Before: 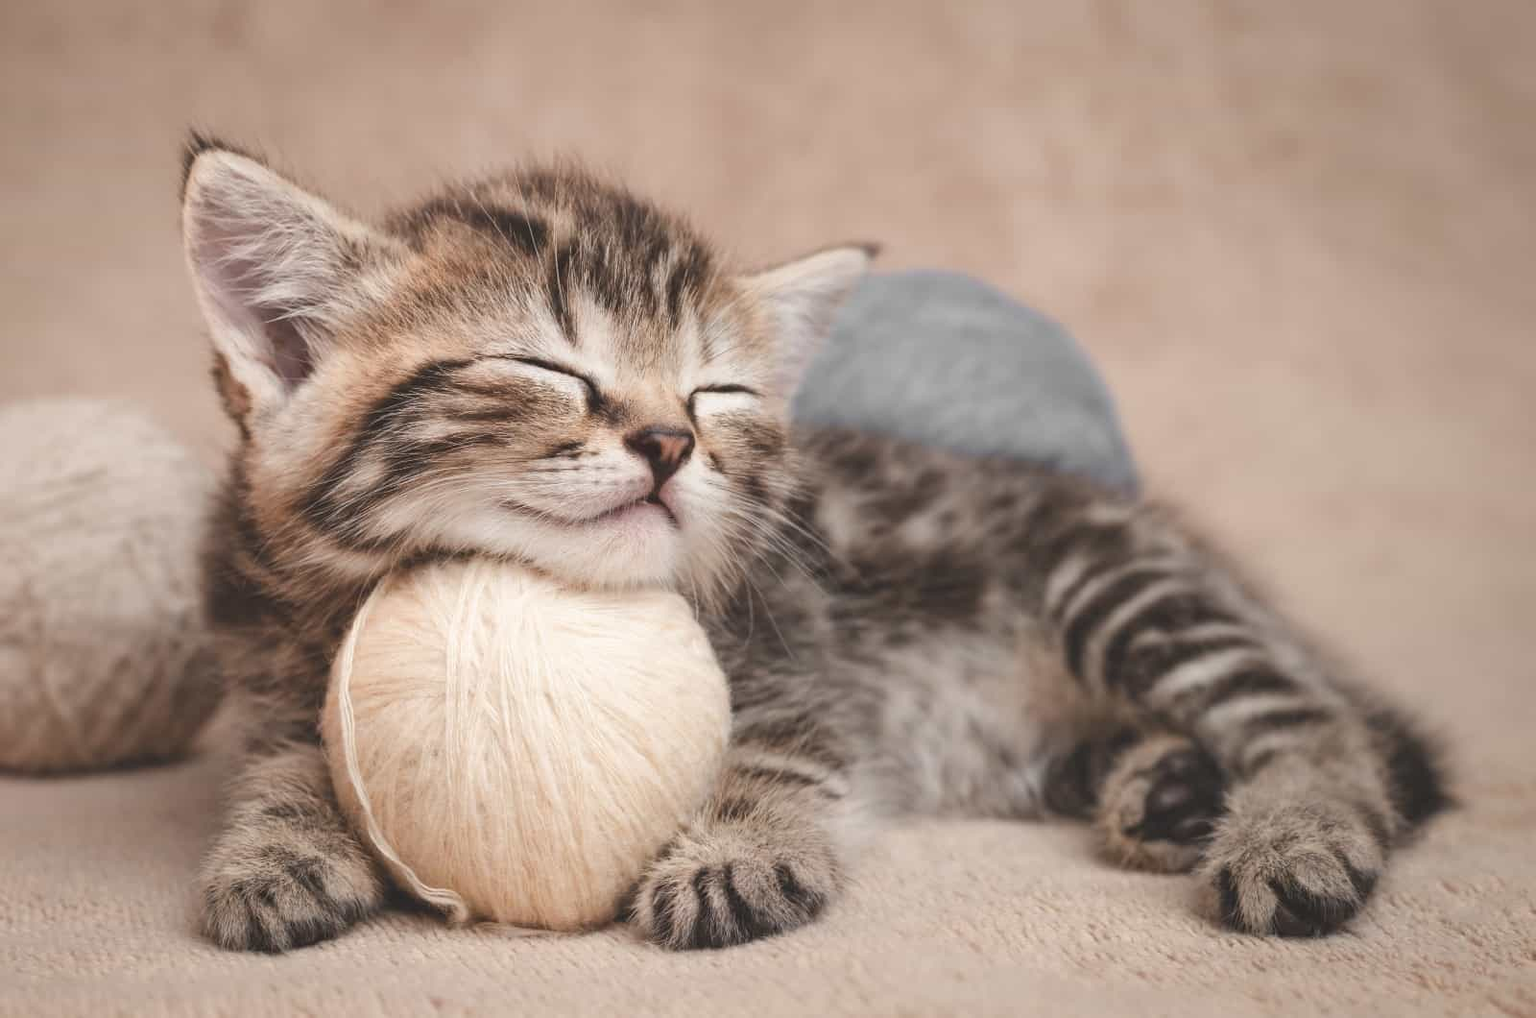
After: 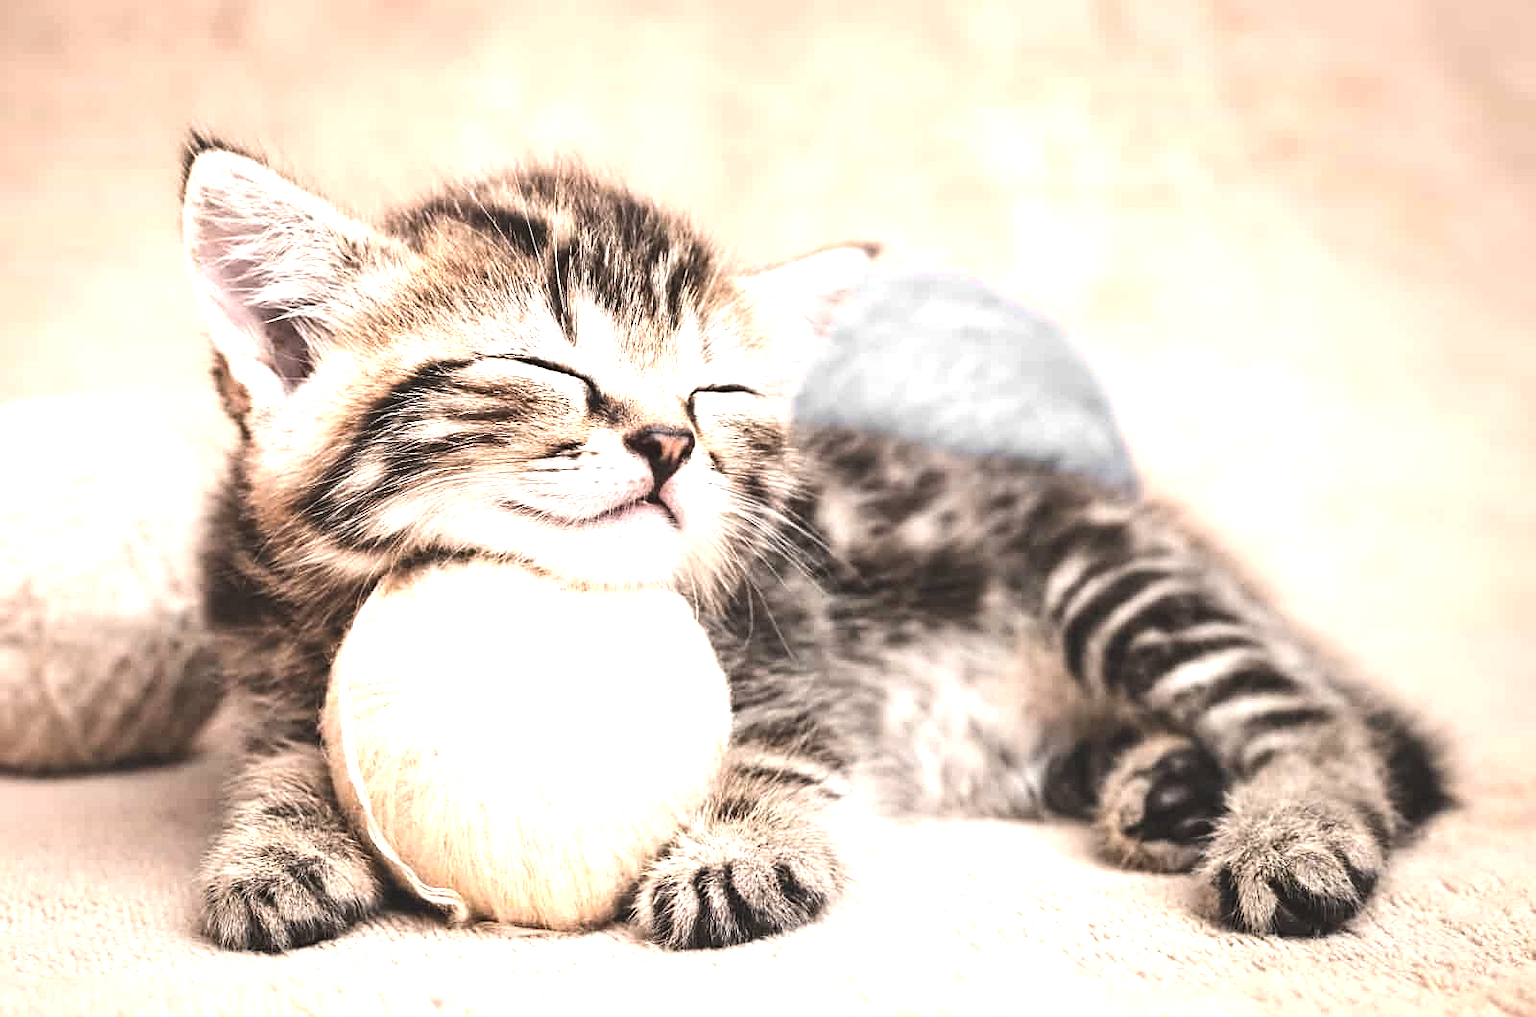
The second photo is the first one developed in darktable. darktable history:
exposure: exposure 0.496 EV, compensate highlight preservation false
tone equalizer: -8 EV -1.08 EV, -7 EV -1.01 EV, -6 EV -0.867 EV, -5 EV -0.578 EV, -3 EV 0.578 EV, -2 EV 0.867 EV, -1 EV 1.01 EV, +0 EV 1.08 EV, edges refinement/feathering 500, mask exposure compensation -1.57 EV, preserve details no
sharpen: on, module defaults
